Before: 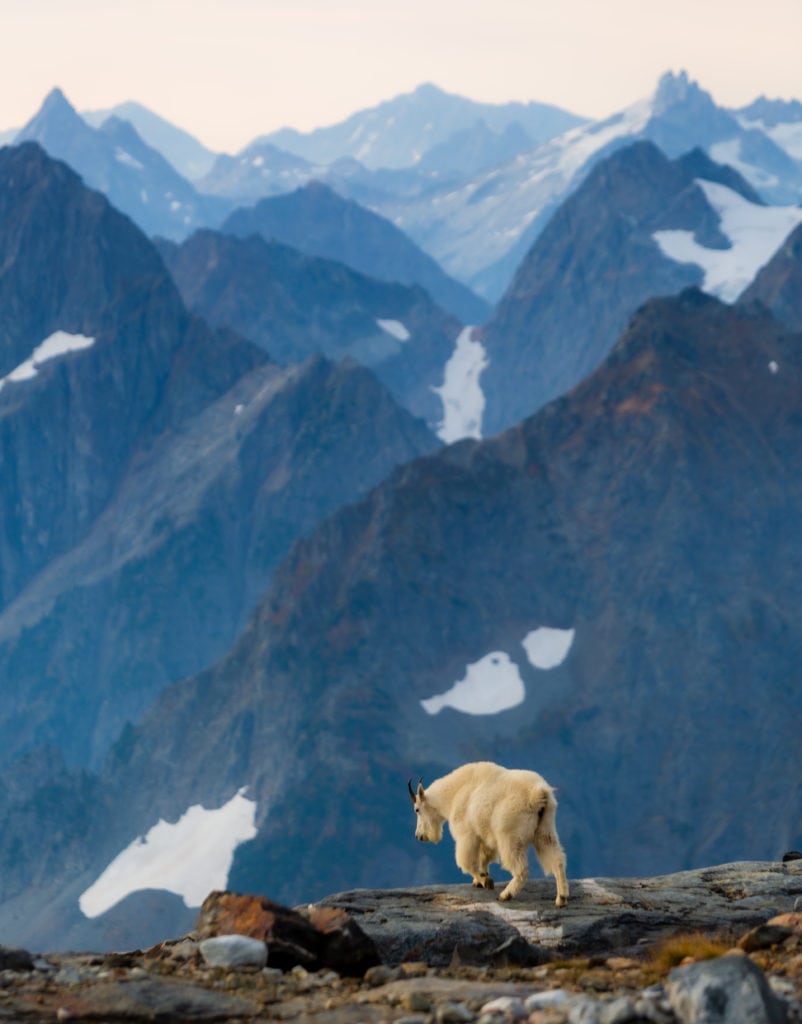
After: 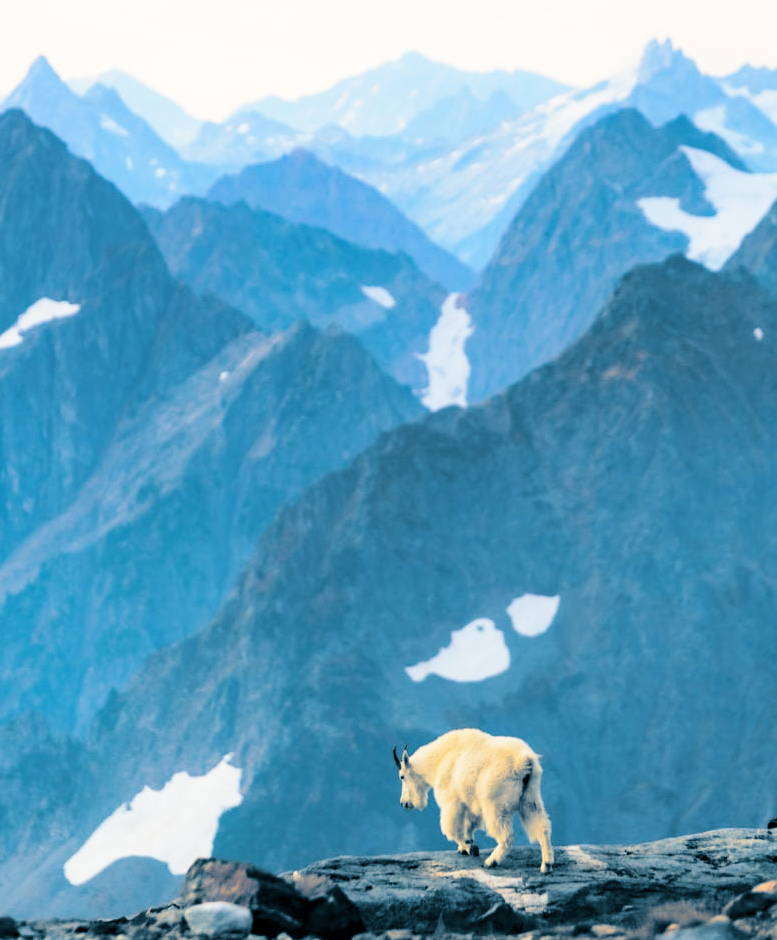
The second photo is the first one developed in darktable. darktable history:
crop: left 1.964%, top 3.251%, right 1.122%, bottom 4.933%
base curve: curves: ch0 [(0, 0) (0.028, 0.03) (0.121, 0.232) (0.46, 0.748) (0.859, 0.968) (1, 1)], preserve colors none
split-toning: shadows › hue 212.4°, balance -70
haze removal: compatibility mode true, adaptive false
contrast brightness saturation: brightness 0.15
